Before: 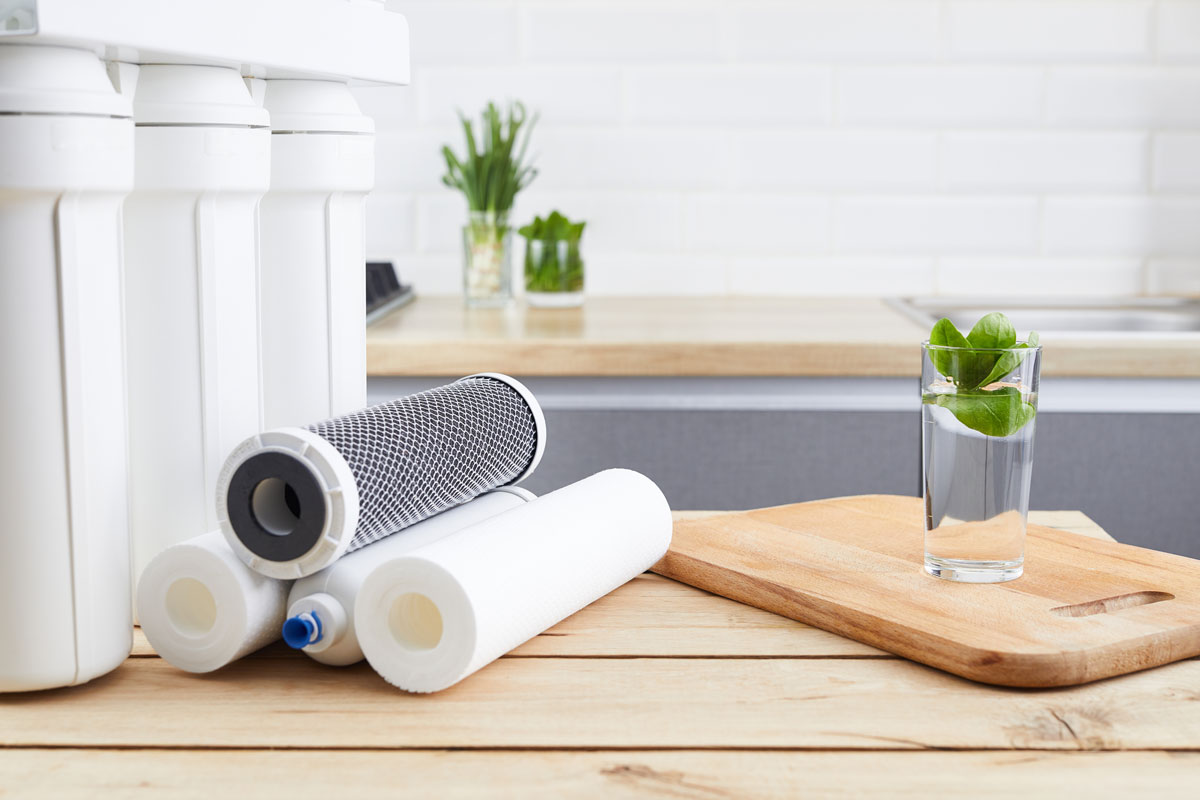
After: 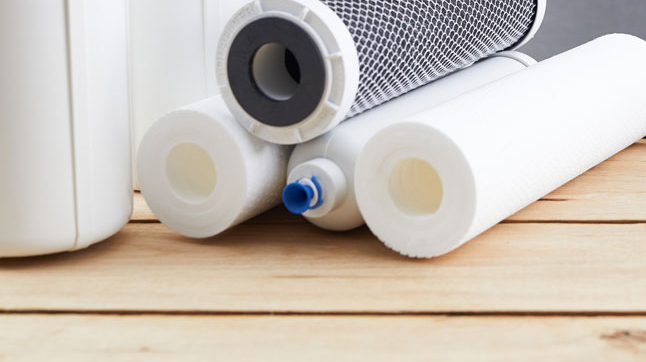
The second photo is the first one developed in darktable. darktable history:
crop and rotate: top 54.423%, right 46.122%, bottom 0.211%
